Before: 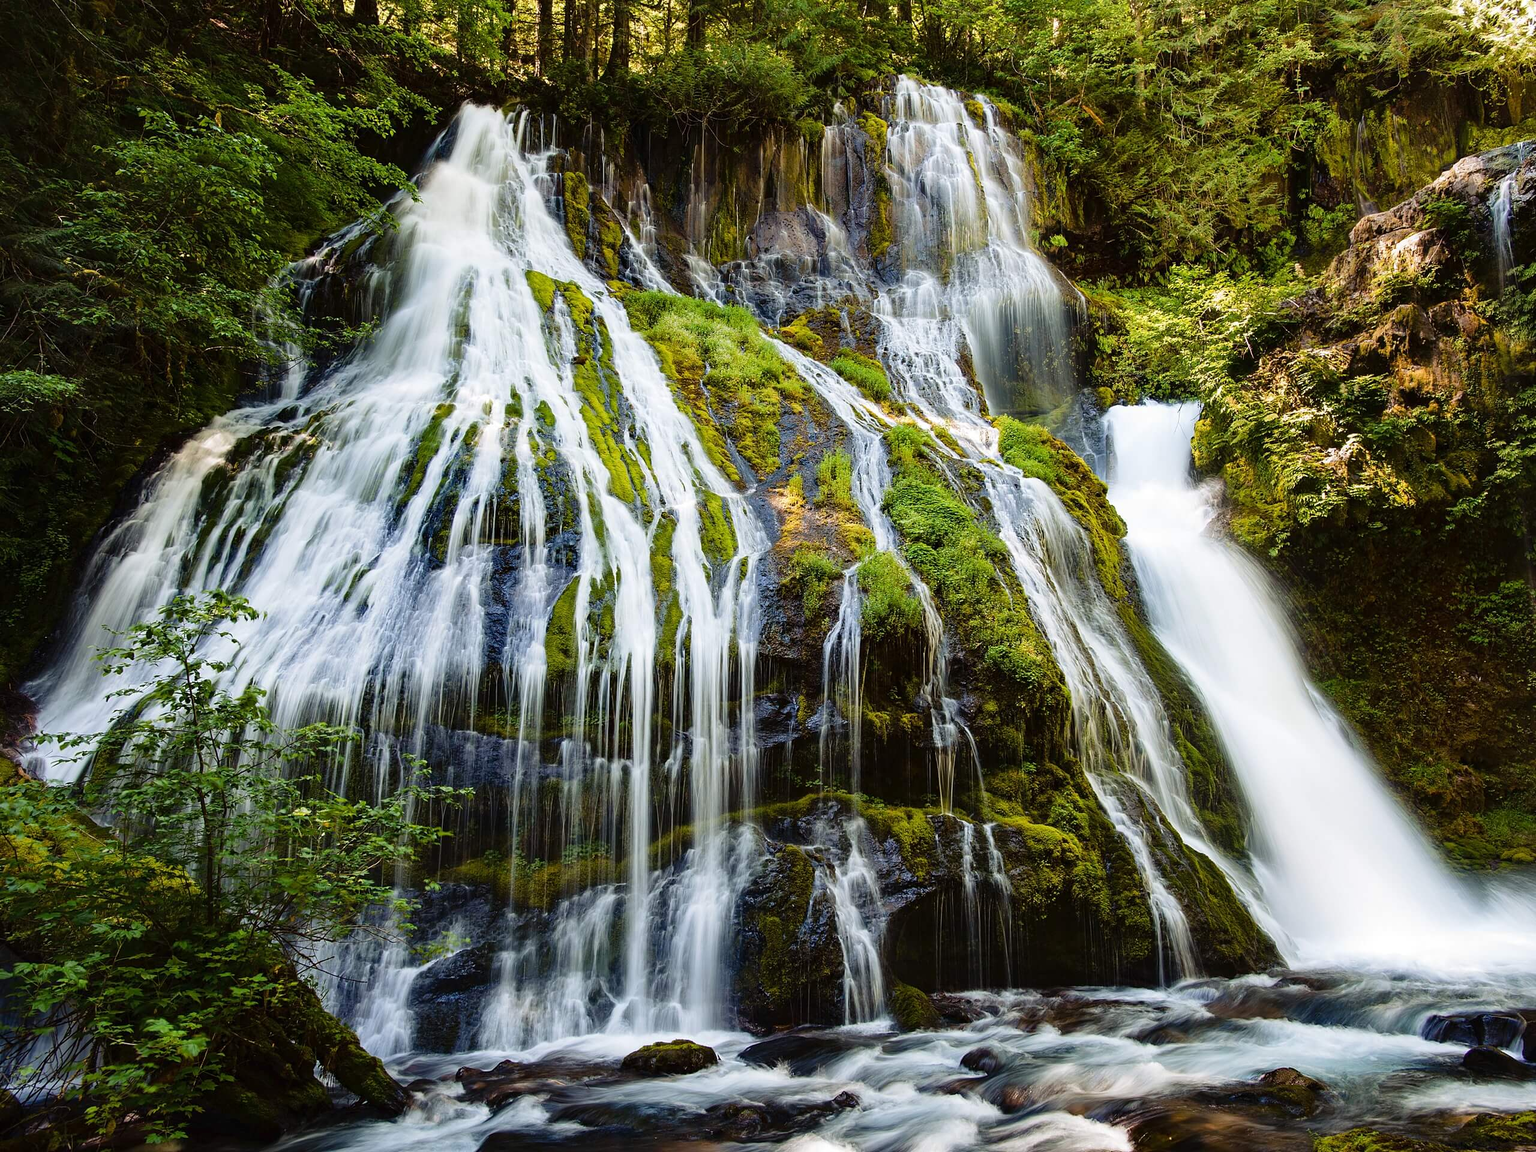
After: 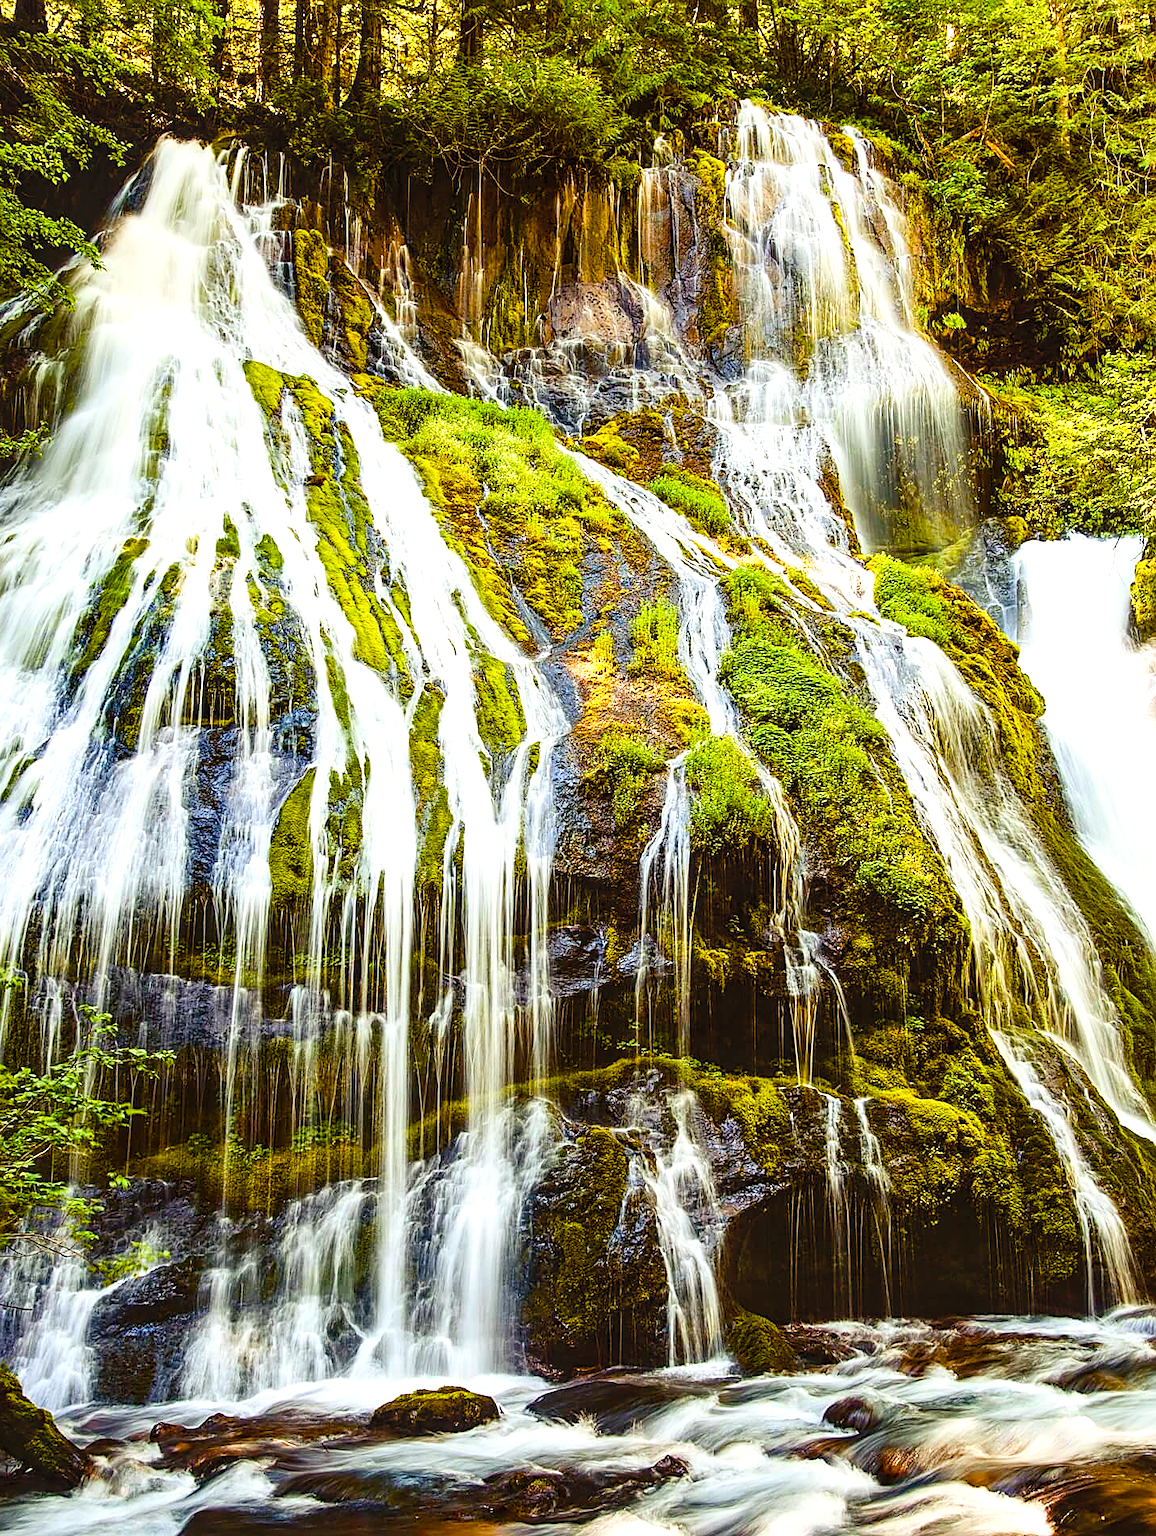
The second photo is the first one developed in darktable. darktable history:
sharpen: on, module defaults
local contrast: on, module defaults
crop and rotate: left 22.377%, right 21.157%
color balance rgb: power › chroma 2.479%, power › hue 69.08°, perceptual saturation grading › global saturation 24.61%, perceptual saturation grading › highlights -50.902%, perceptual saturation grading › mid-tones 19.552%, perceptual saturation grading › shadows 61.505%, perceptual brilliance grading › global brilliance 17.681%
contrast brightness saturation: contrast 0.199, brightness 0.167, saturation 0.229
